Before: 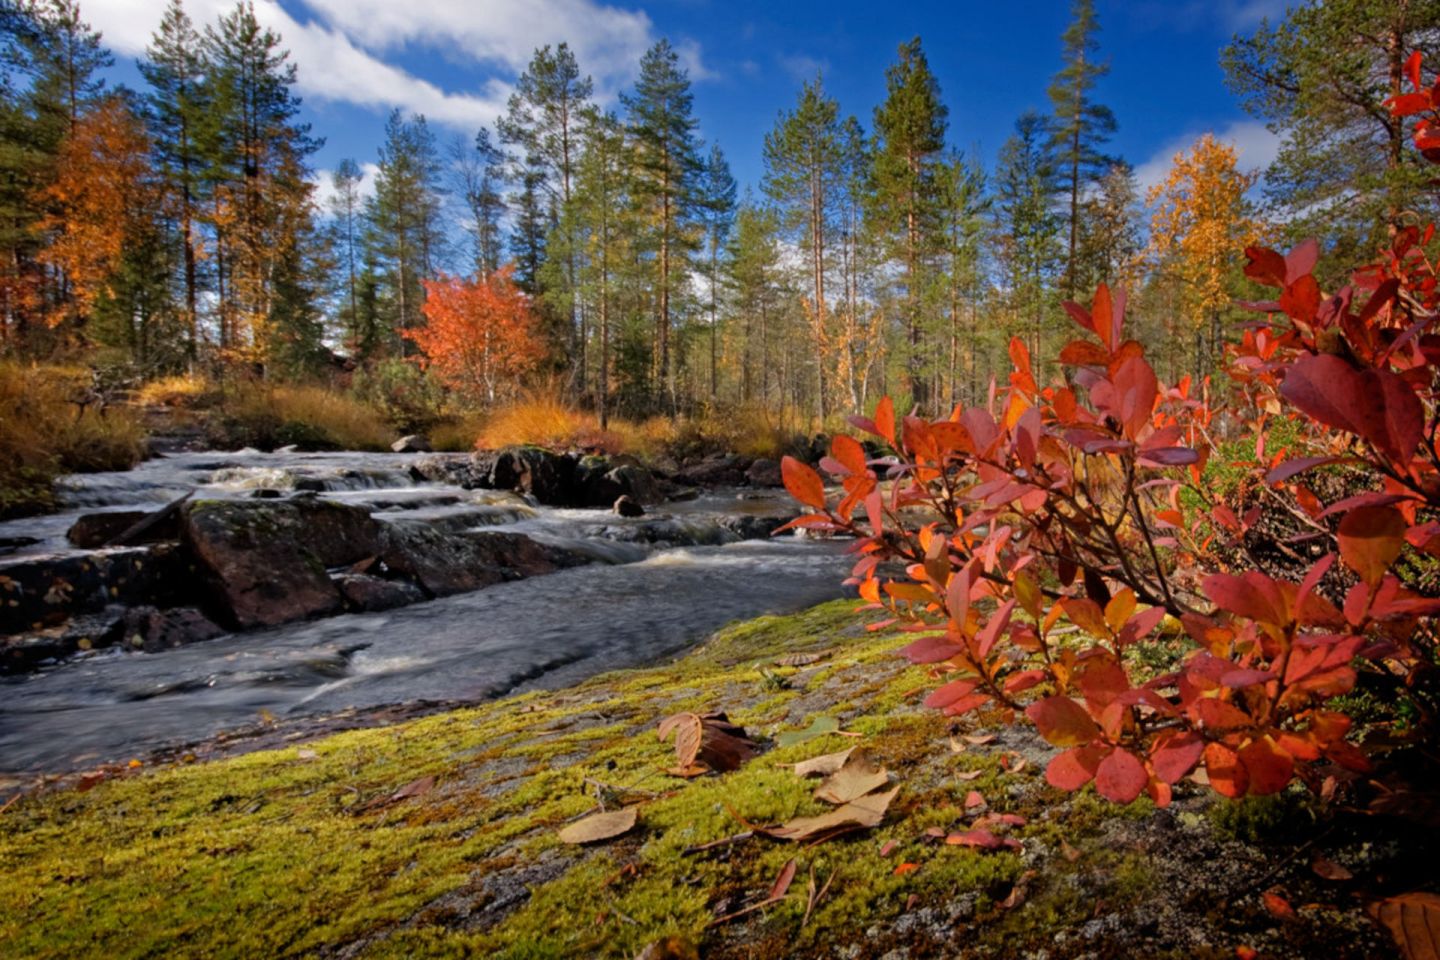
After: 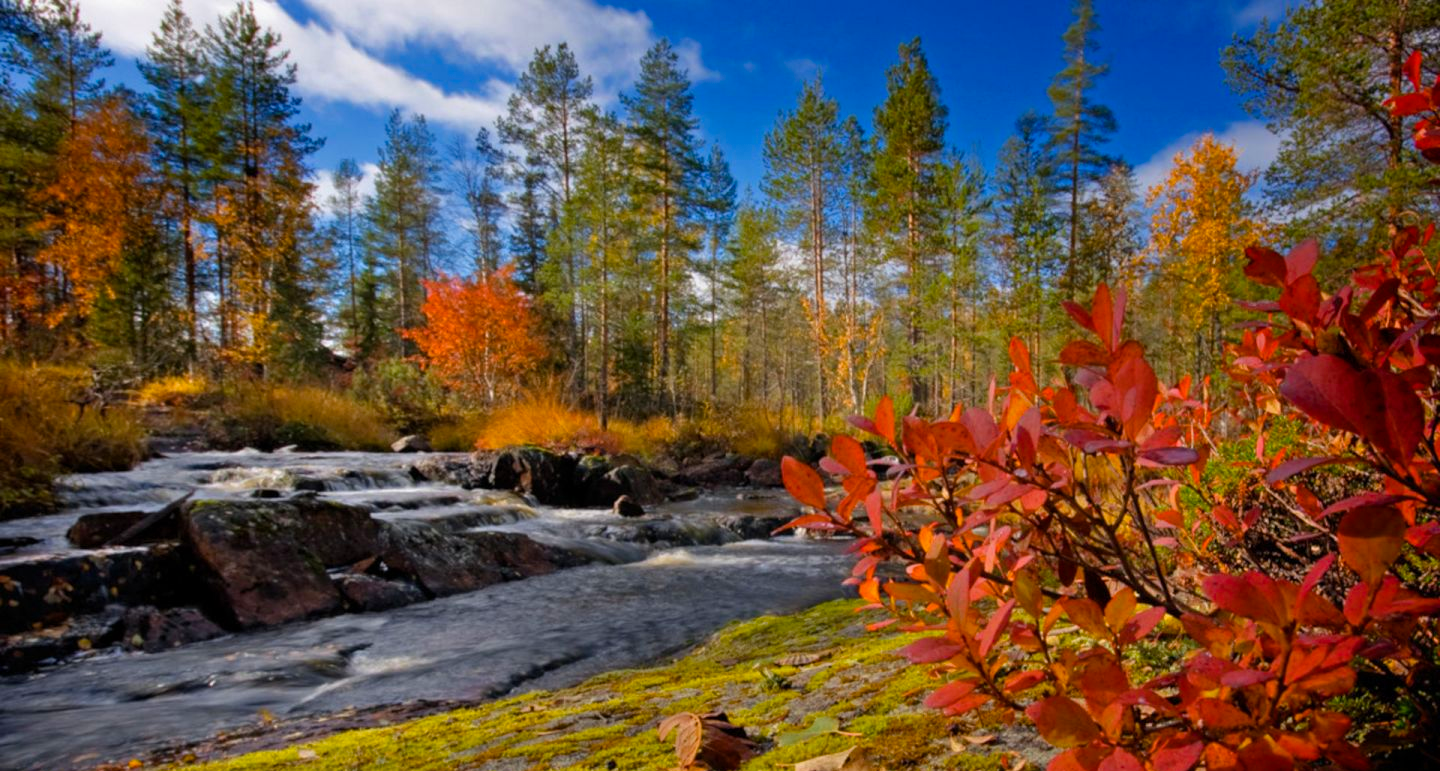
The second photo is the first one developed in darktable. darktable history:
color balance rgb: power › hue 62.58°, perceptual saturation grading › global saturation 25.642%, global vibrance 11.128%
crop: bottom 19.638%
